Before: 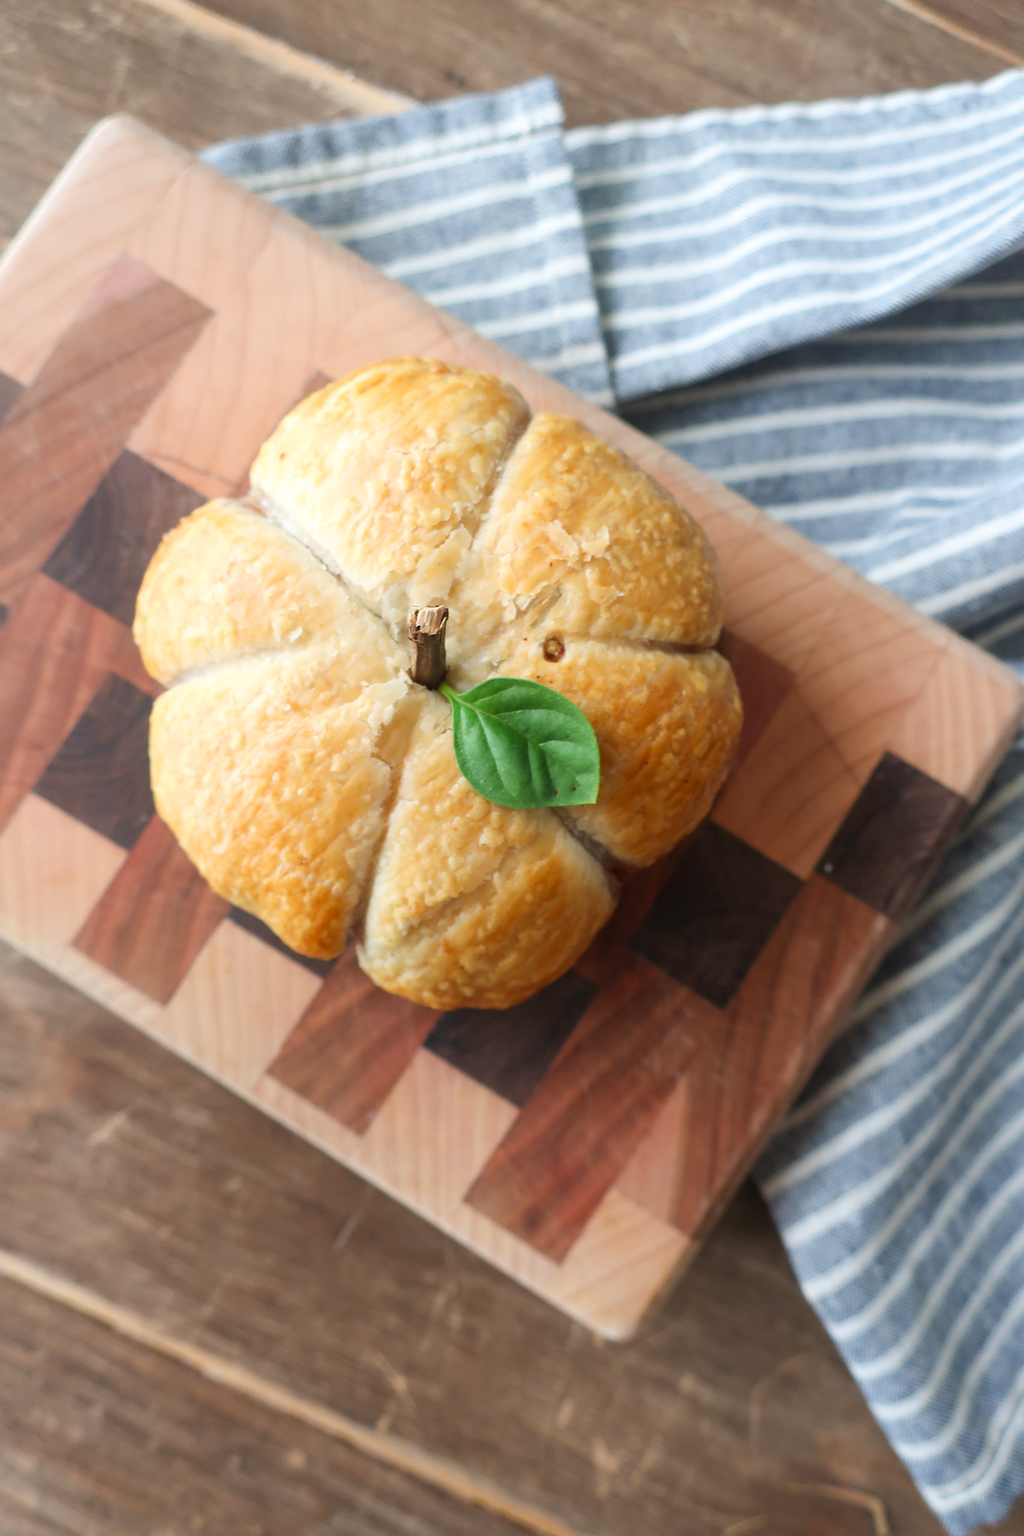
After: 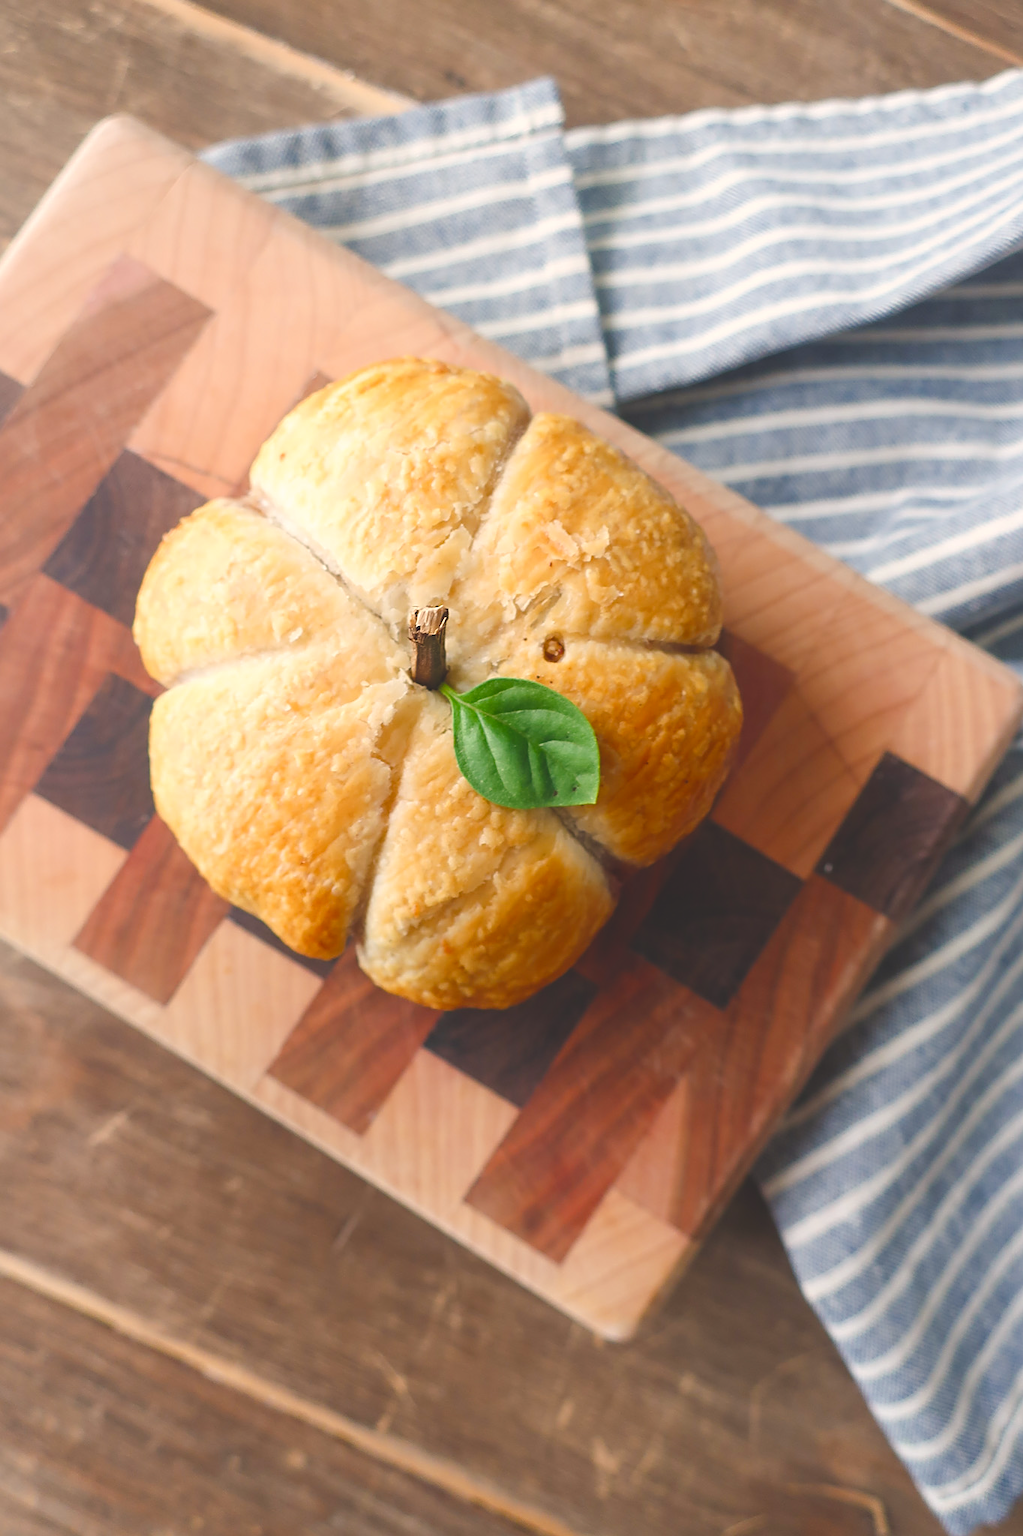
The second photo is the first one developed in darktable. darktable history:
sharpen: on, module defaults
color balance rgb: shadows lift › chroma 2%, shadows lift › hue 247.2°, power › chroma 0.3%, power › hue 25.2°, highlights gain › chroma 3%, highlights gain › hue 60°, global offset › luminance 2%, perceptual saturation grading › global saturation 20%, perceptual saturation grading › highlights -20%, perceptual saturation grading › shadows 30%
